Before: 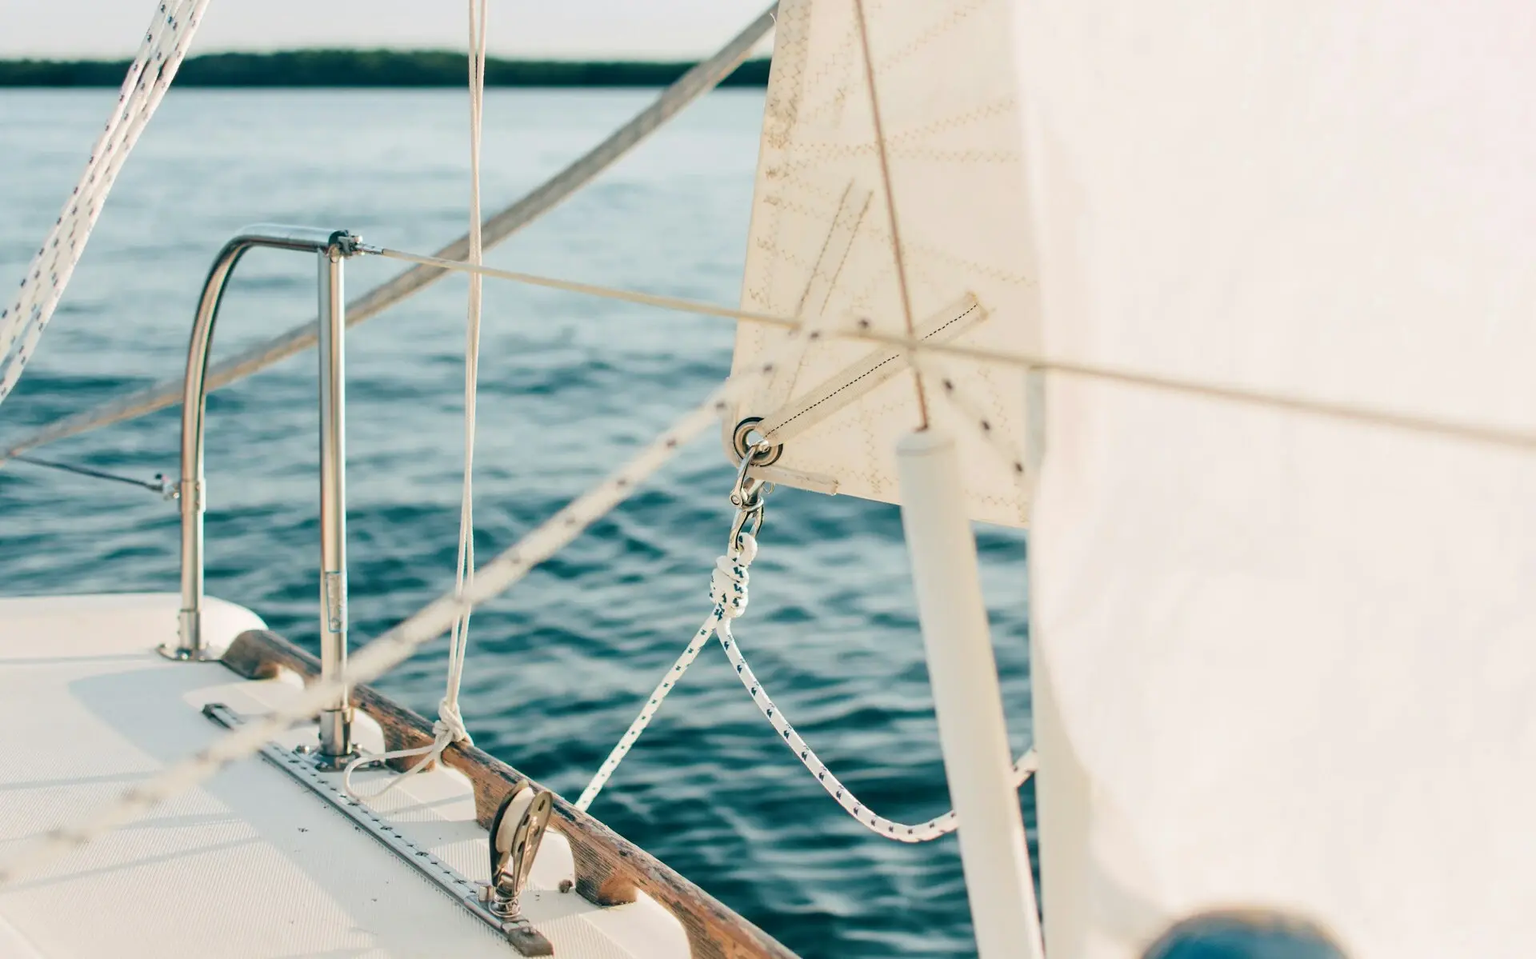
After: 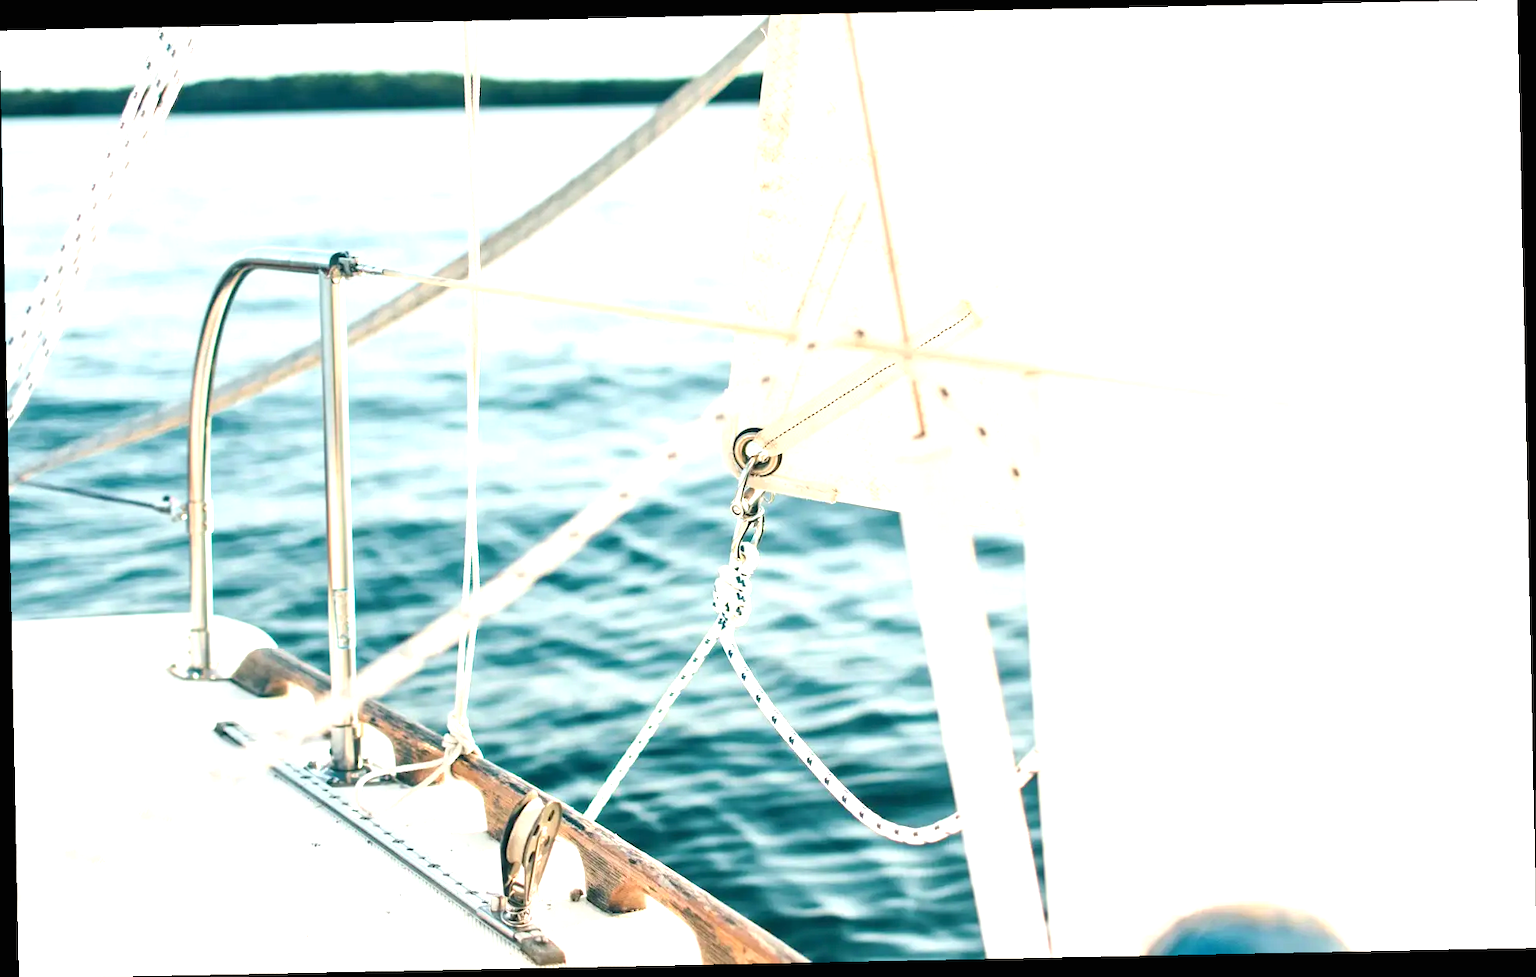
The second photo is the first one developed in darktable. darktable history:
rotate and perspective: rotation -1.17°, automatic cropping off
exposure: black level correction 0, exposure 1.125 EV, compensate exposure bias true, compensate highlight preservation false
